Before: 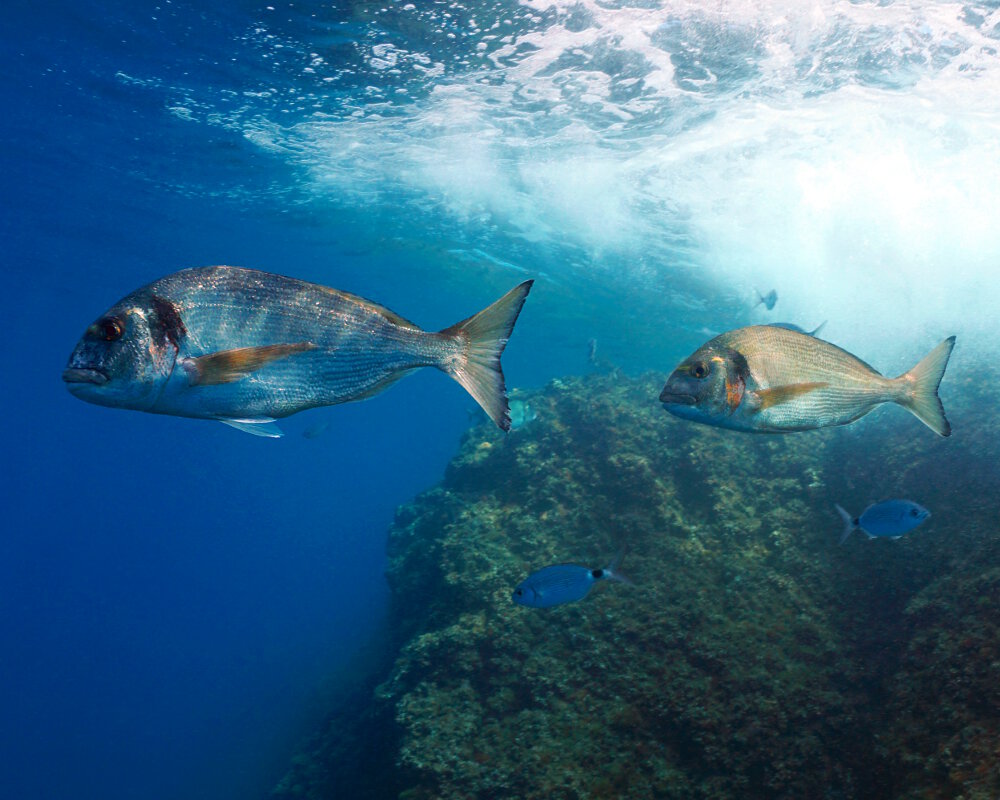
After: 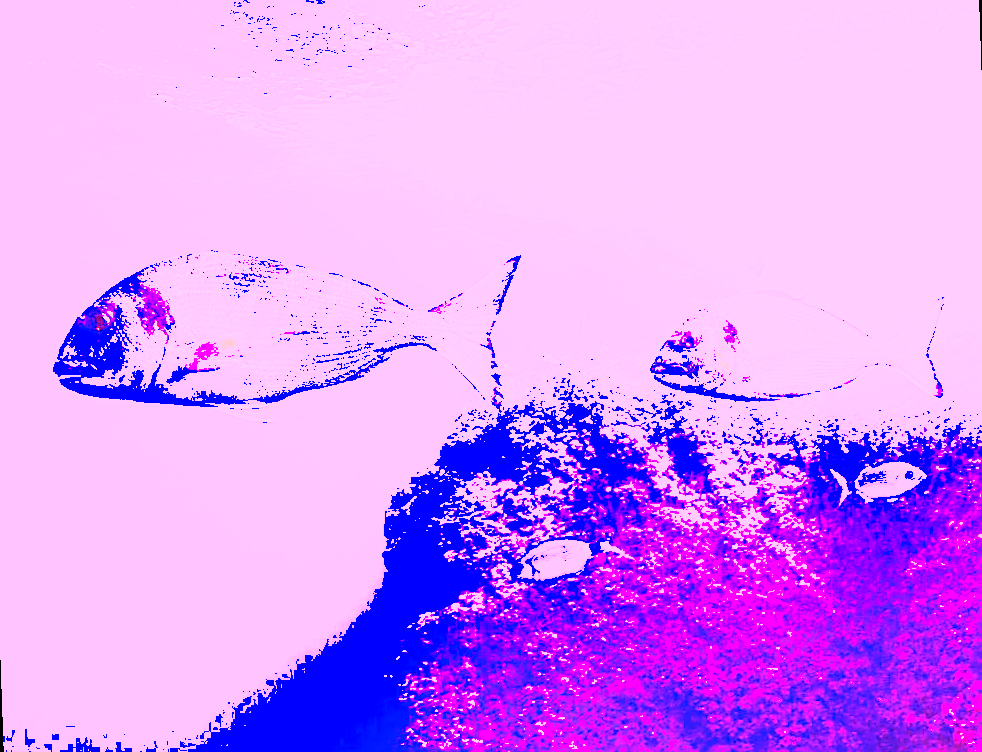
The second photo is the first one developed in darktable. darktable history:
white balance: red 8, blue 8
rotate and perspective: rotation -2°, crop left 0.022, crop right 0.978, crop top 0.049, crop bottom 0.951
shadows and highlights: on, module defaults
sharpen: radius 1.864, amount 0.398, threshold 1.271
